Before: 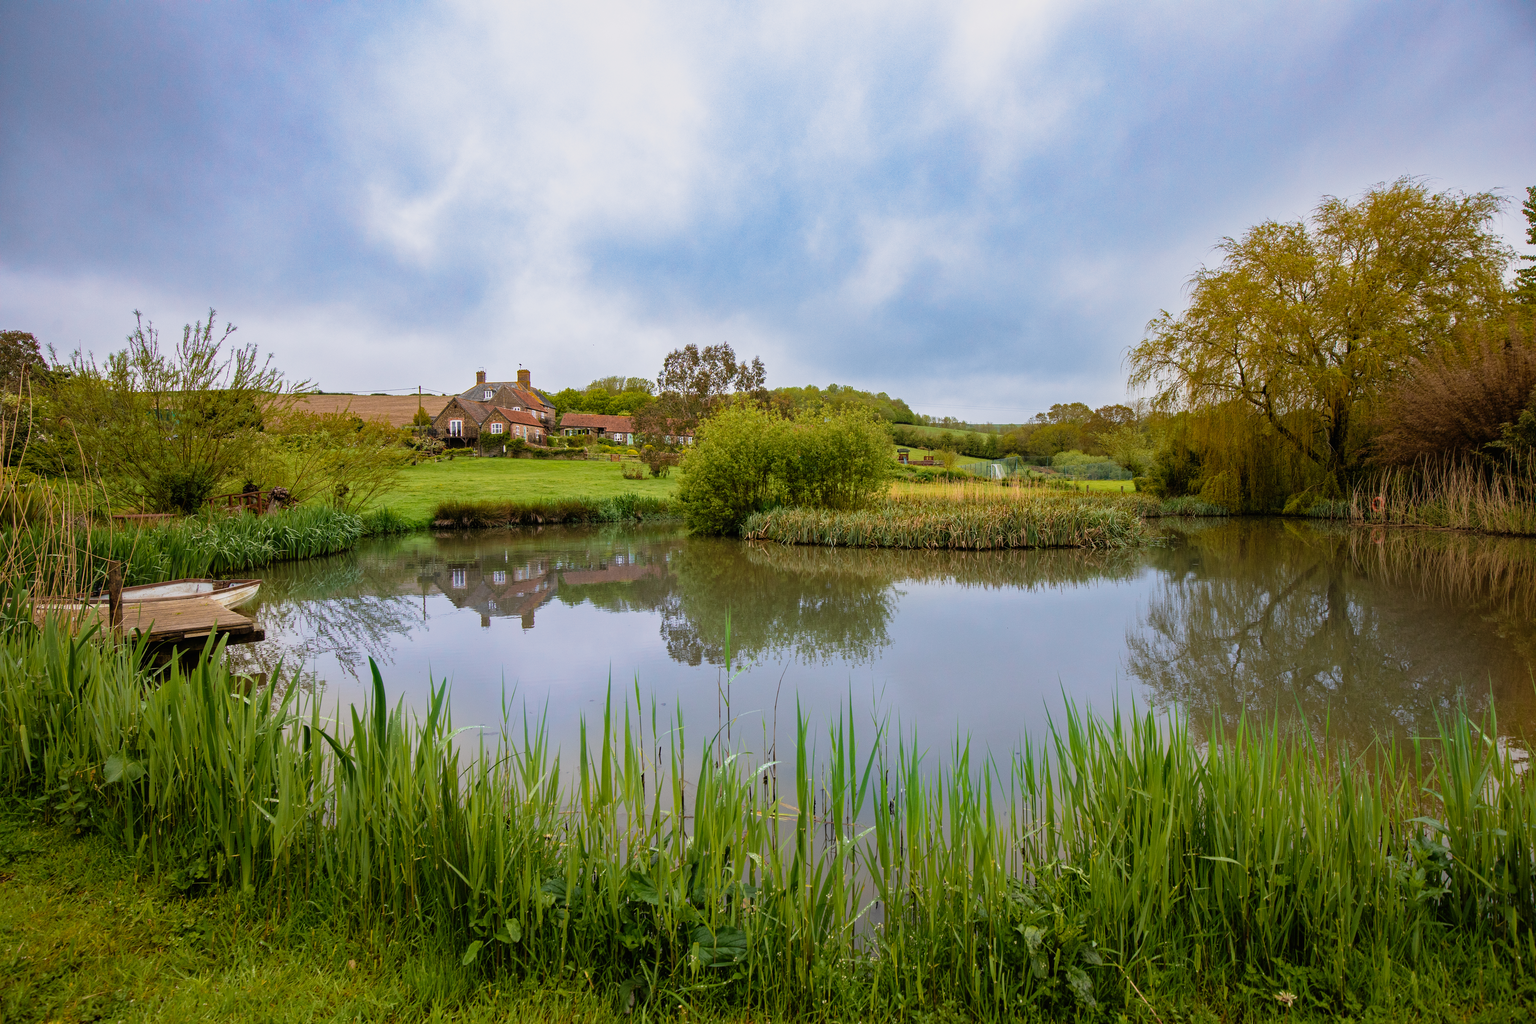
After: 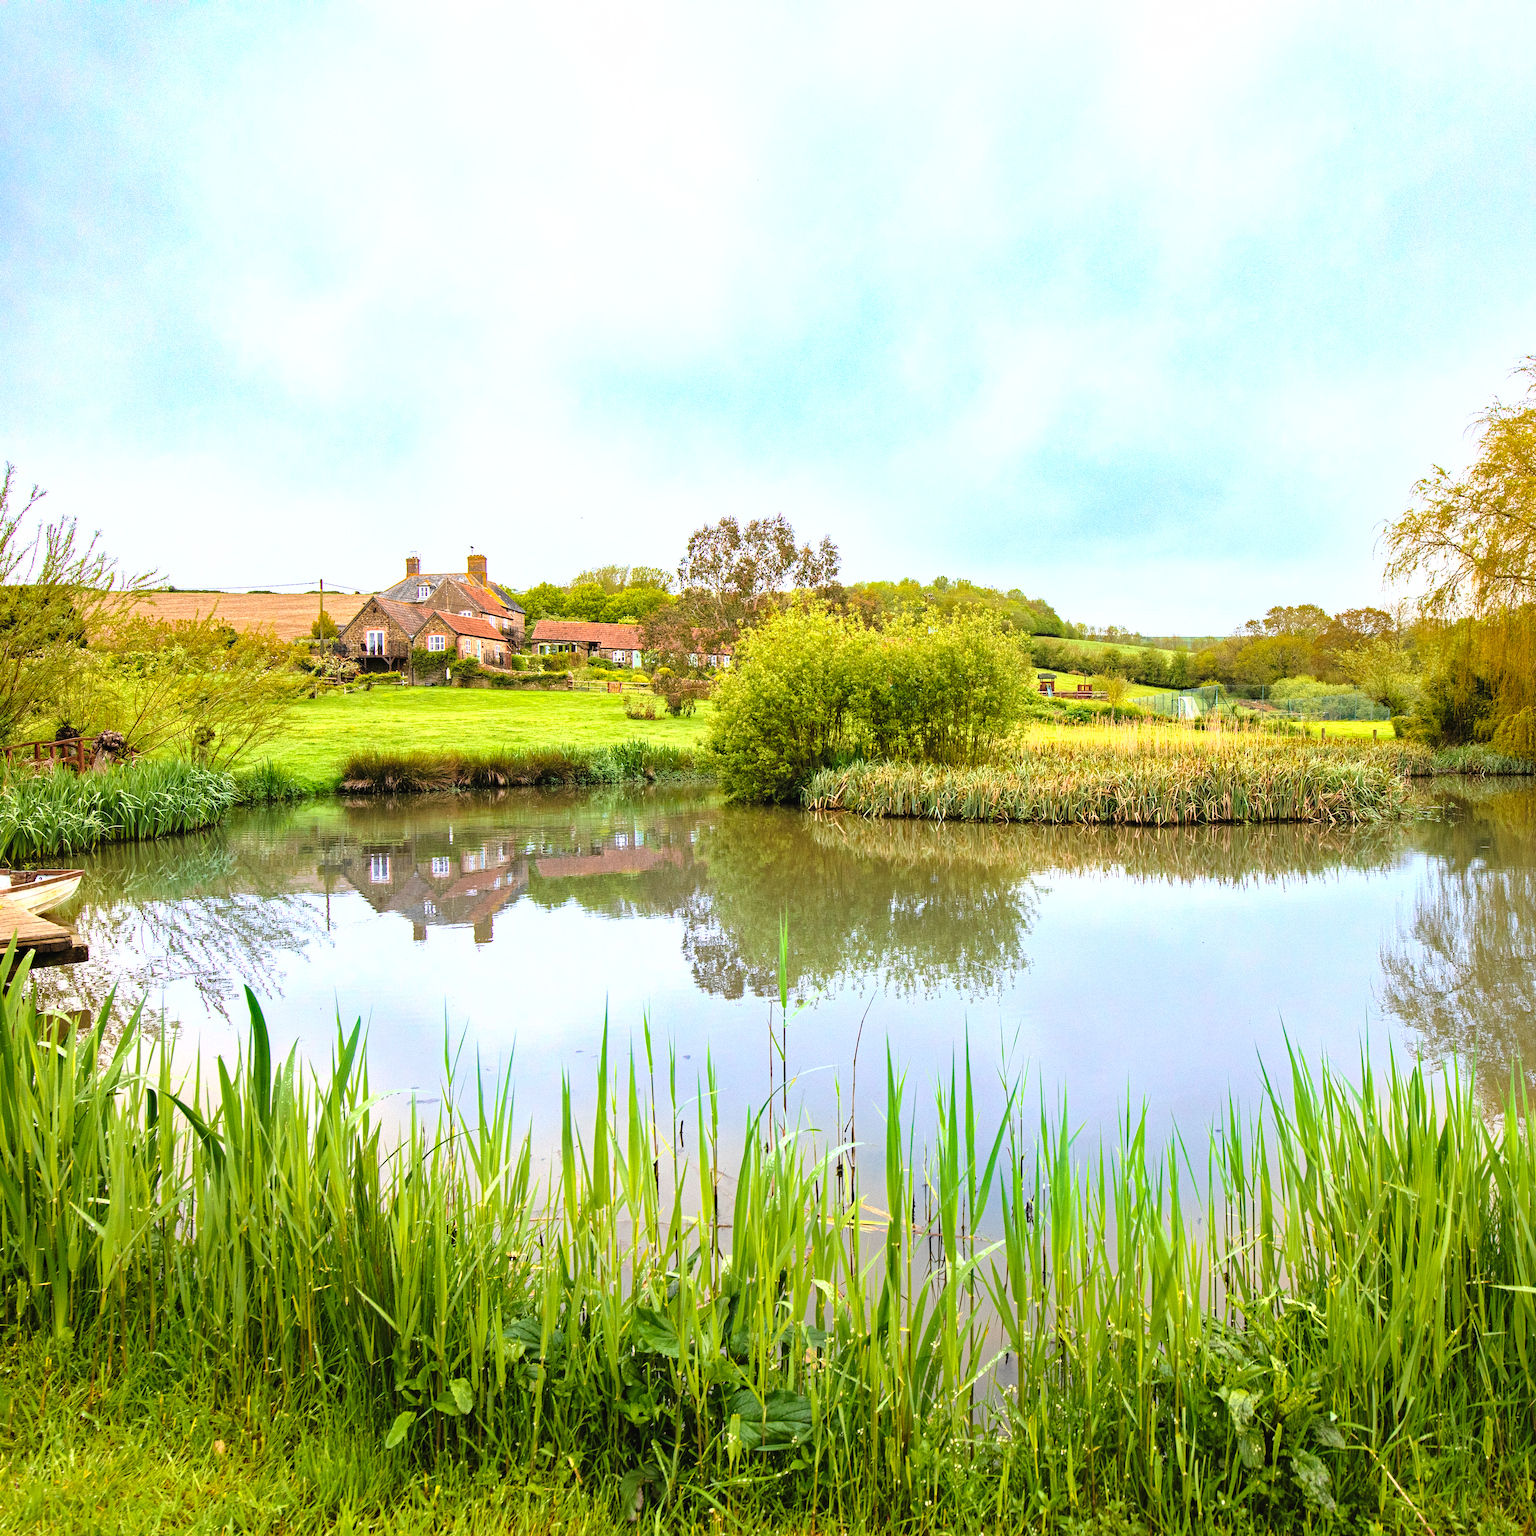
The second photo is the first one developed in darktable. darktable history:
exposure: black level correction 0, exposure 1.387 EV, compensate highlight preservation false
crop and rotate: left 13.416%, right 19.924%
shadows and highlights: radius 126.13, shadows 21.29, highlights -21.57, highlights color adjustment 89.66%, low approximation 0.01
haze removal: strength 0.293, distance 0.245
